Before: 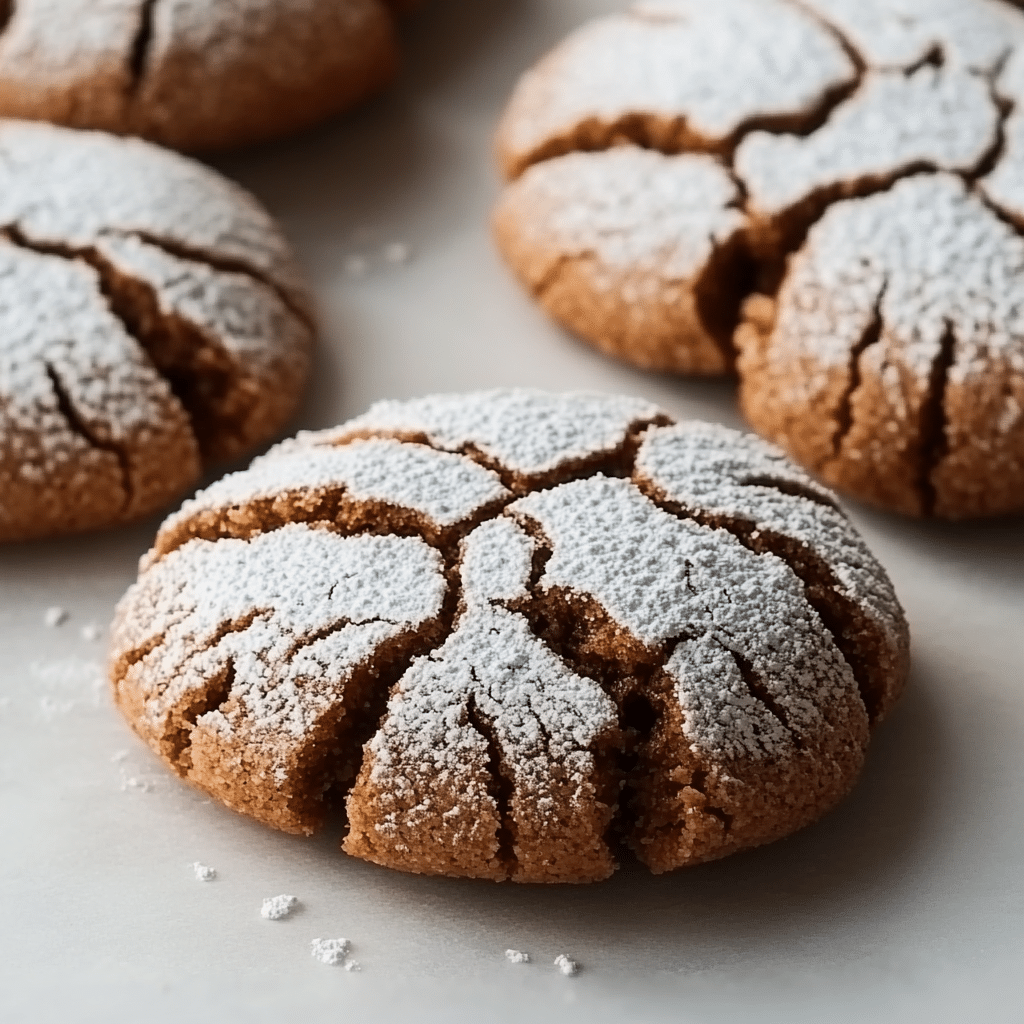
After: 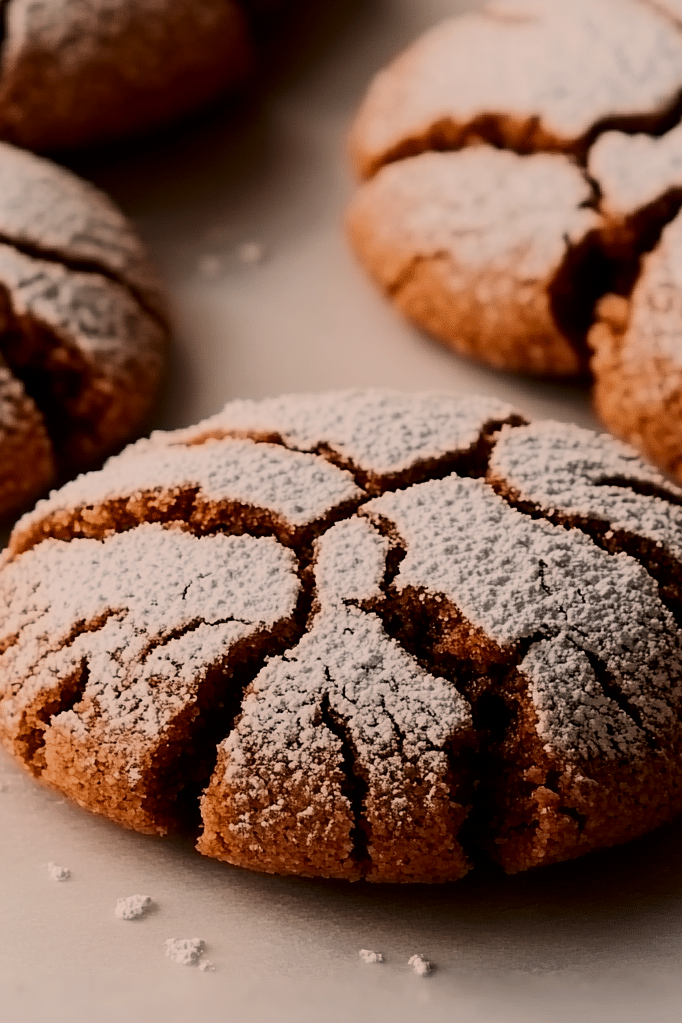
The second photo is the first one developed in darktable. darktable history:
crop and rotate: left 14.292%, right 19.041%
white balance: red 1.127, blue 0.943
contrast brightness saturation: brightness -0.2, saturation 0.08
tone equalizer: on, module defaults
filmic rgb: threshold 3 EV, hardness 4.17, latitude 50%, contrast 1.1, preserve chrominance max RGB, color science v6 (2022), contrast in shadows safe, contrast in highlights safe, enable highlight reconstruction true
